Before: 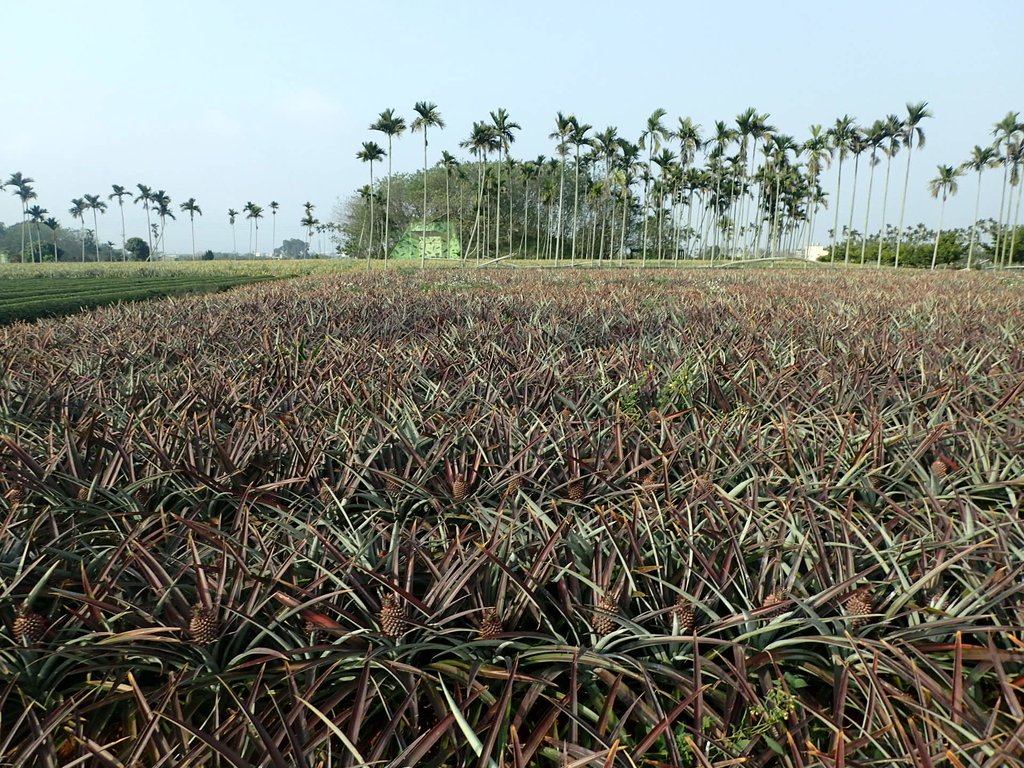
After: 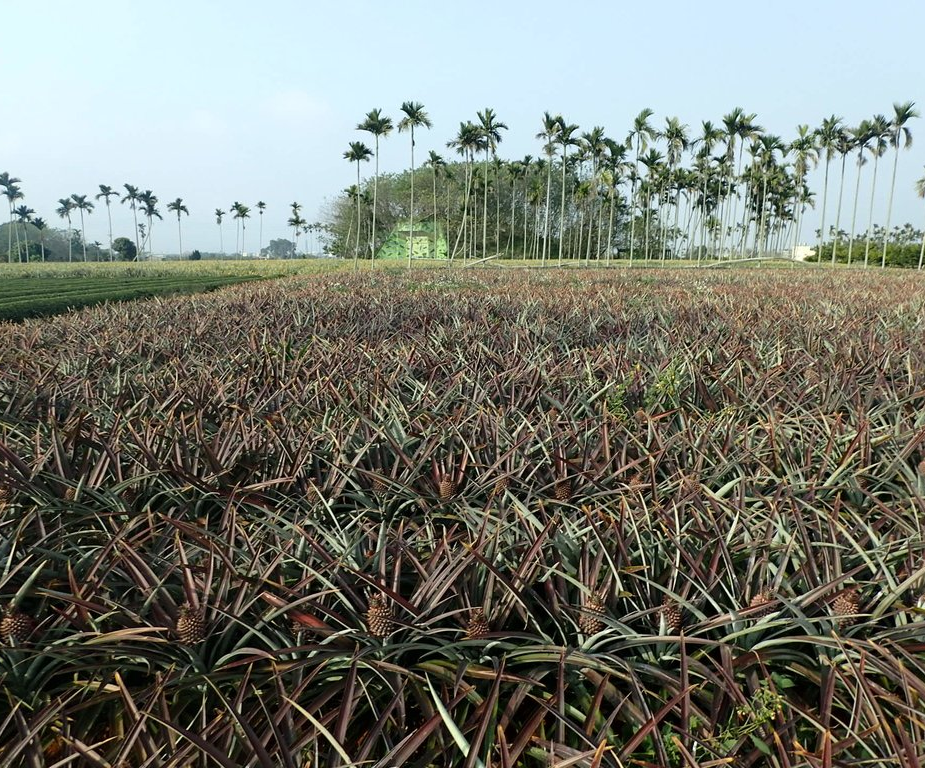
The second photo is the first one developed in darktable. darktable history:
crop and rotate: left 1.35%, right 8.247%
